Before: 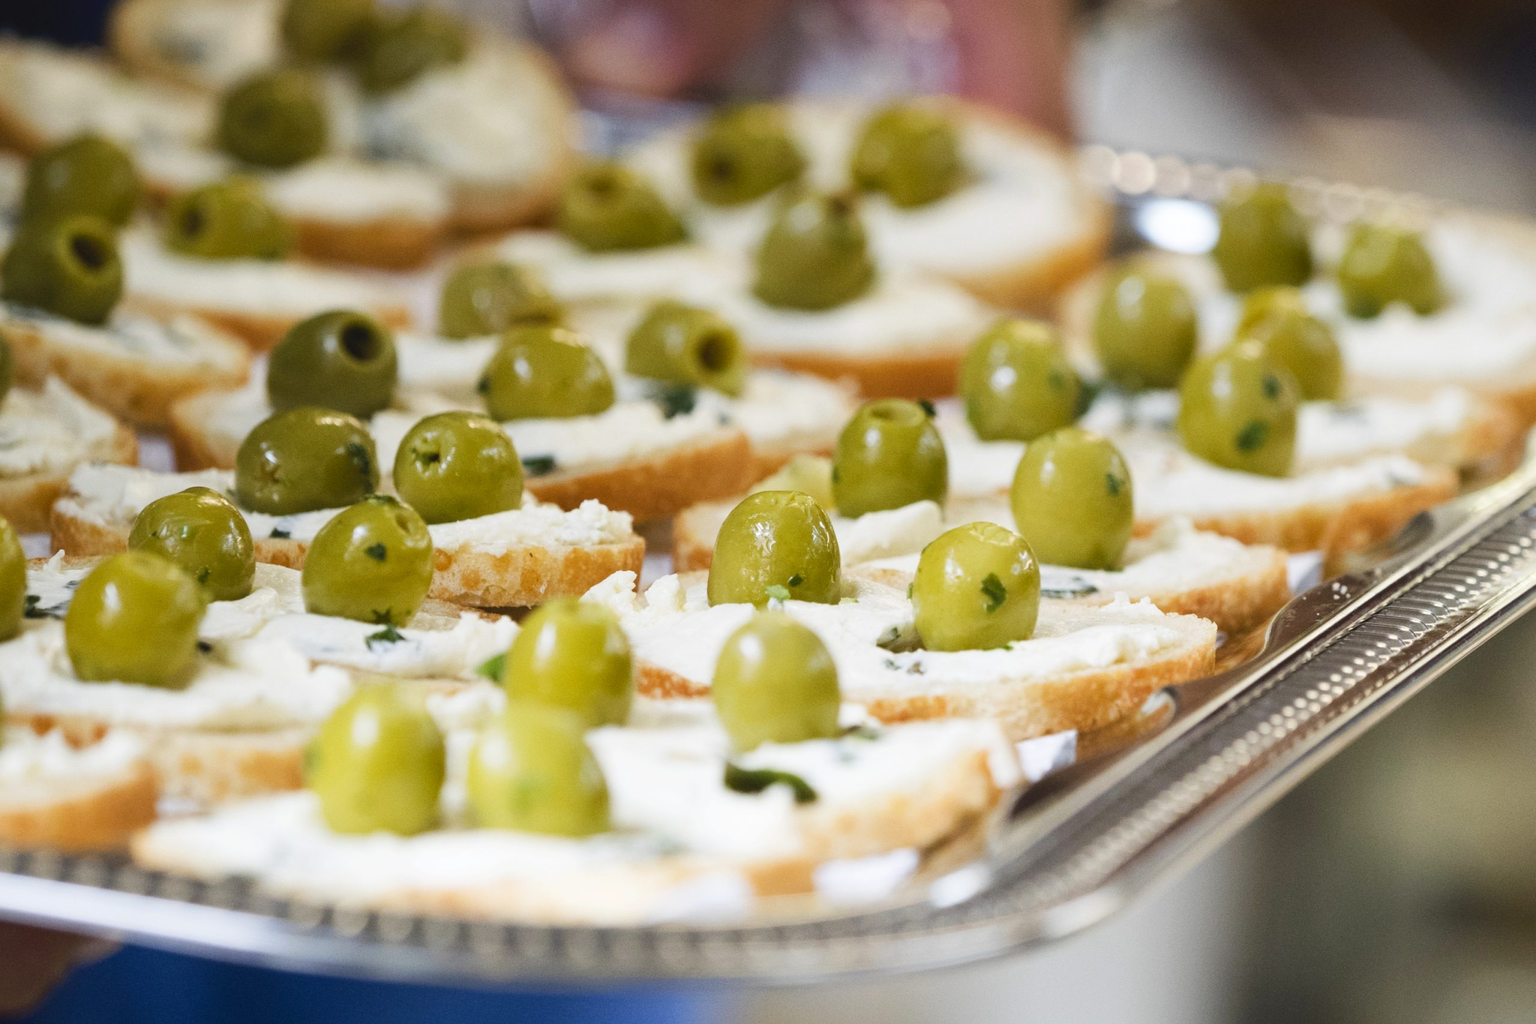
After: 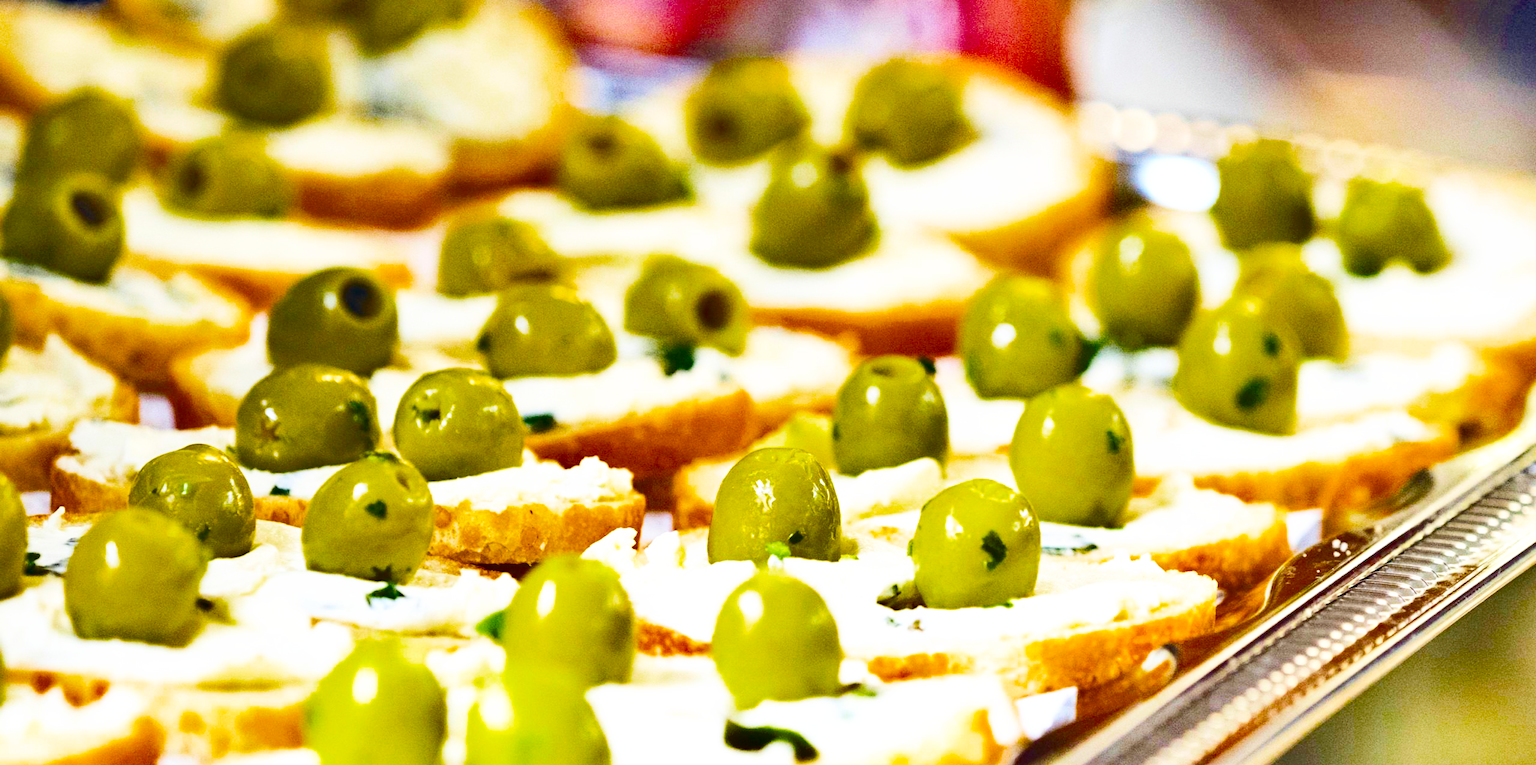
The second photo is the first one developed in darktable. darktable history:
contrast brightness saturation: contrast 0.201, brightness 0.158, saturation 0.221
haze removal: adaptive false
color balance rgb: global offset › chroma 0.054%, global offset › hue 253.31°, perceptual saturation grading › global saturation 42.35%, perceptual brilliance grading › global brilliance 9.369%, perceptual brilliance grading › shadows 15.647%, global vibrance 15.738%, saturation formula JzAzBz (2021)
base curve: curves: ch0 [(0, 0) (0.008, 0.007) (0.022, 0.029) (0.048, 0.089) (0.092, 0.197) (0.191, 0.399) (0.275, 0.534) (0.357, 0.65) (0.477, 0.78) (0.542, 0.833) (0.799, 0.973) (1, 1)], preserve colors none
crop: top 4.275%, bottom 20.975%
shadows and highlights: shadows 75.62, highlights -60.74, soften with gaussian
